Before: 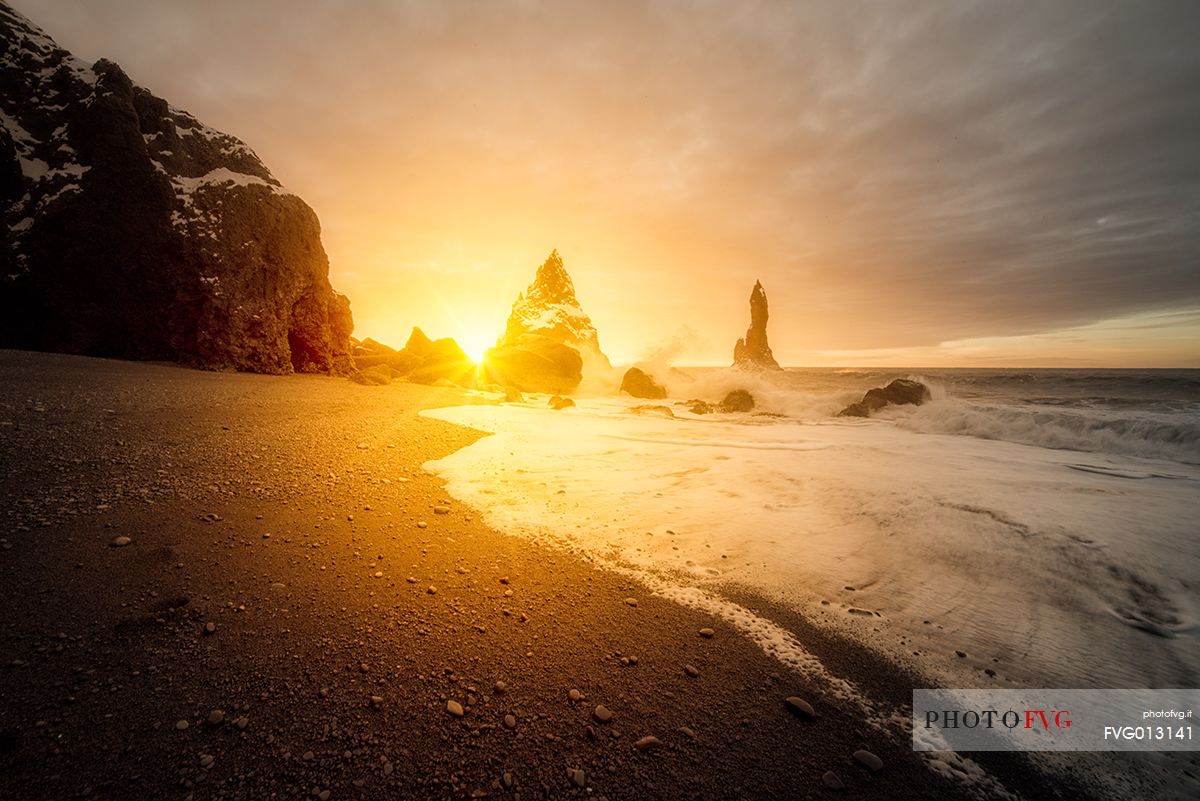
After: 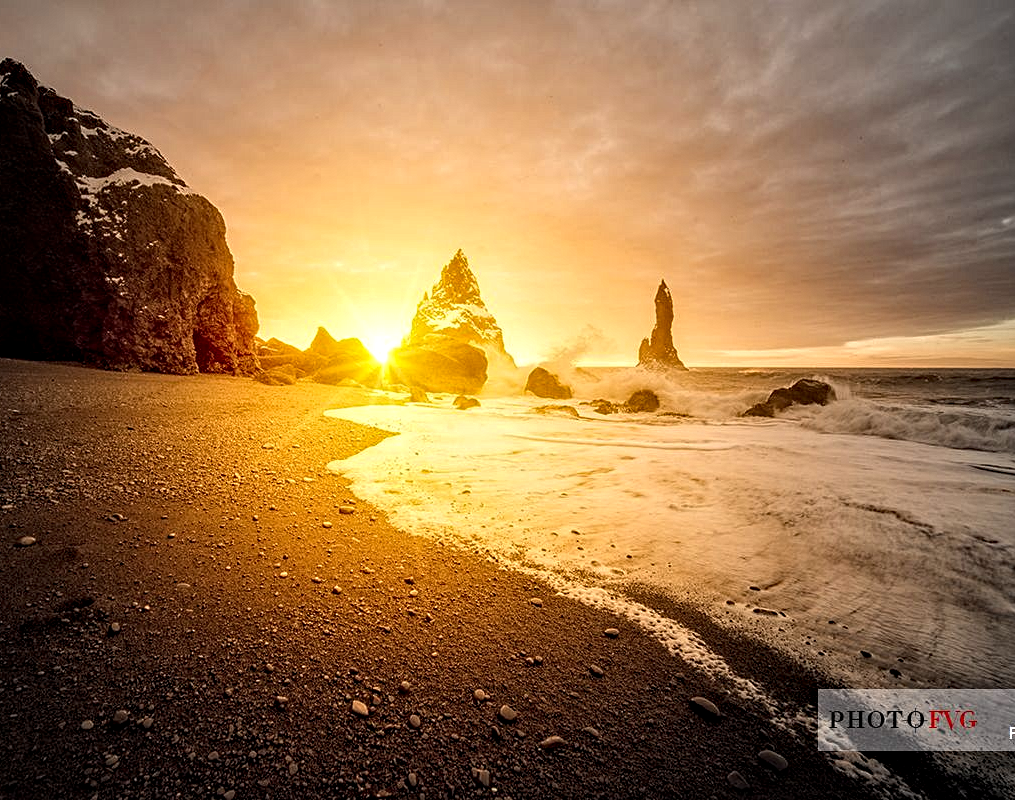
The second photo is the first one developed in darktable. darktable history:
contrast equalizer: y [[0.5, 0.542, 0.583, 0.625, 0.667, 0.708], [0.5 ×6], [0.5 ×6], [0 ×6], [0 ×6]]
haze removal: adaptive false
crop: left 7.964%, right 7.41%
local contrast: highlights 107%, shadows 101%, detail 120%, midtone range 0.2
